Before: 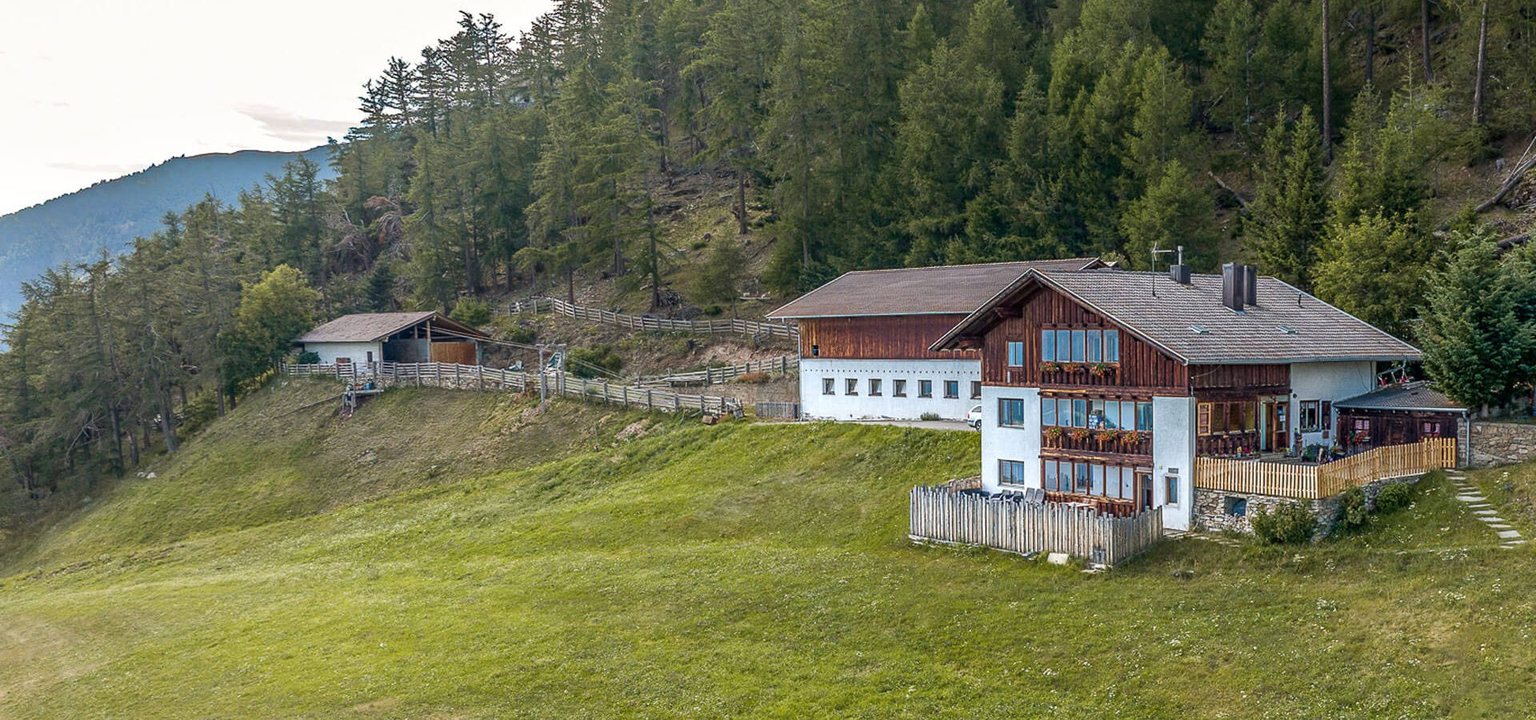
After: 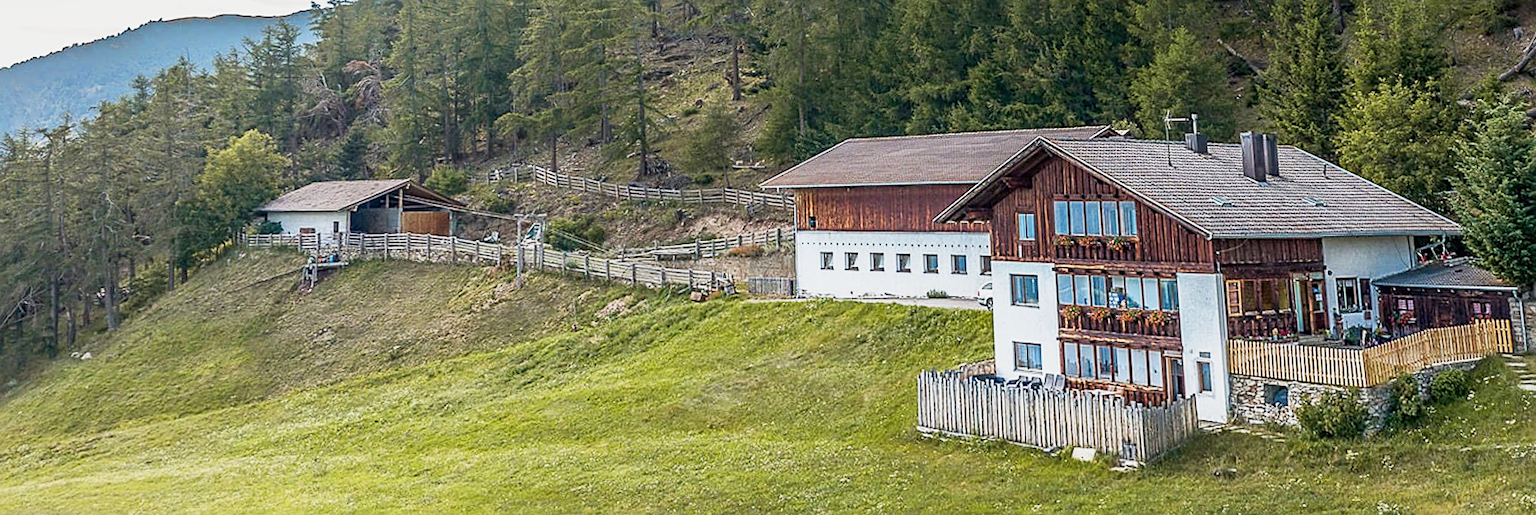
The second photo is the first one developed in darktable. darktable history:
base curve: curves: ch0 [(0, 0) (0.088, 0.125) (0.176, 0.251) (0.354, 0.501) (0.613, 0.749) (1, 0.877)], preserve colors none
sharpen: on, module defaults
crop: top 16.727%, bottom 16.727%
rotate and perspective: rotation 0.215°, lens shift (vertical) -0.139, crop left 0.069, crop right 0.939, crop top 0.002, crop bottom 0.996
